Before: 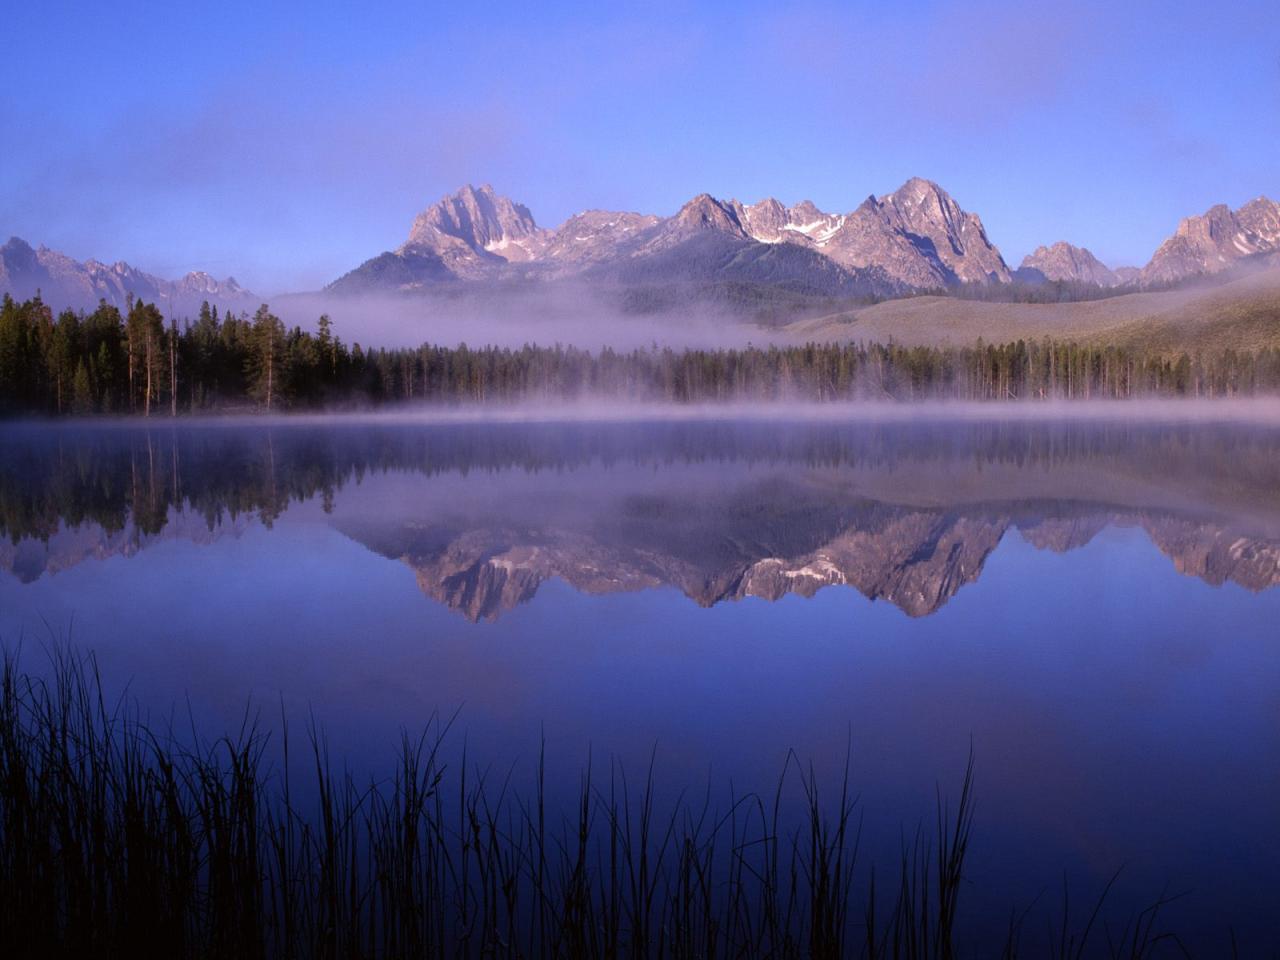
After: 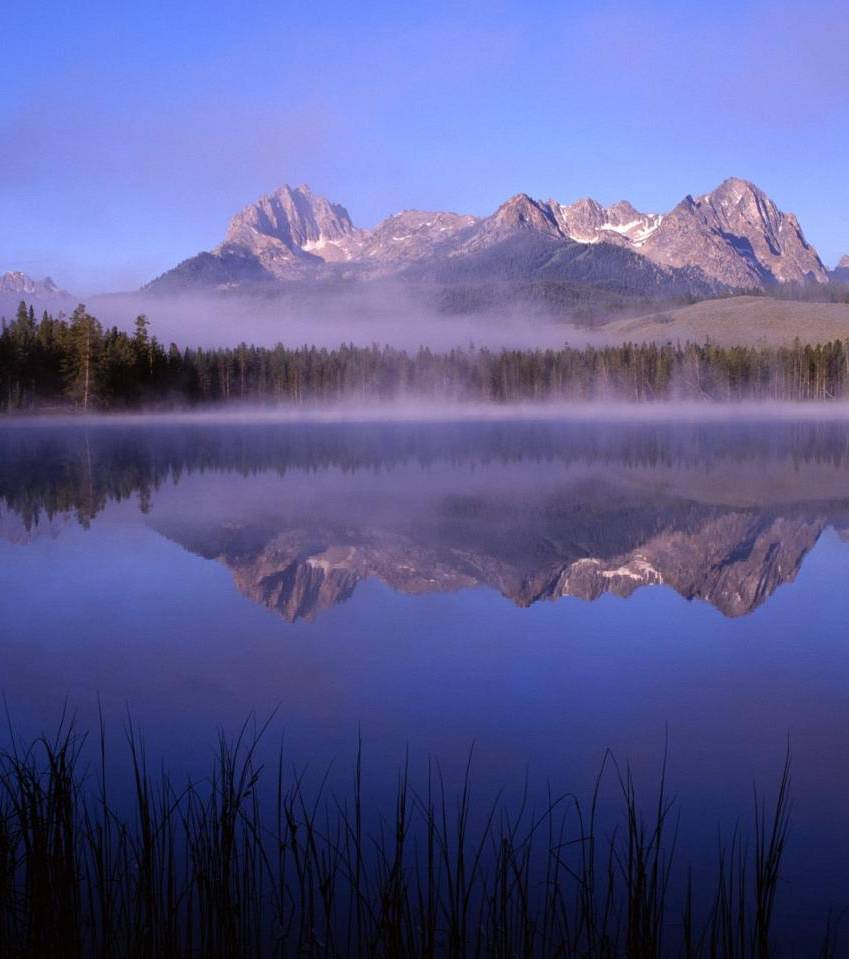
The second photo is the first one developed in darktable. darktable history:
crop and rotate: left 14.33%, right 19.288%
